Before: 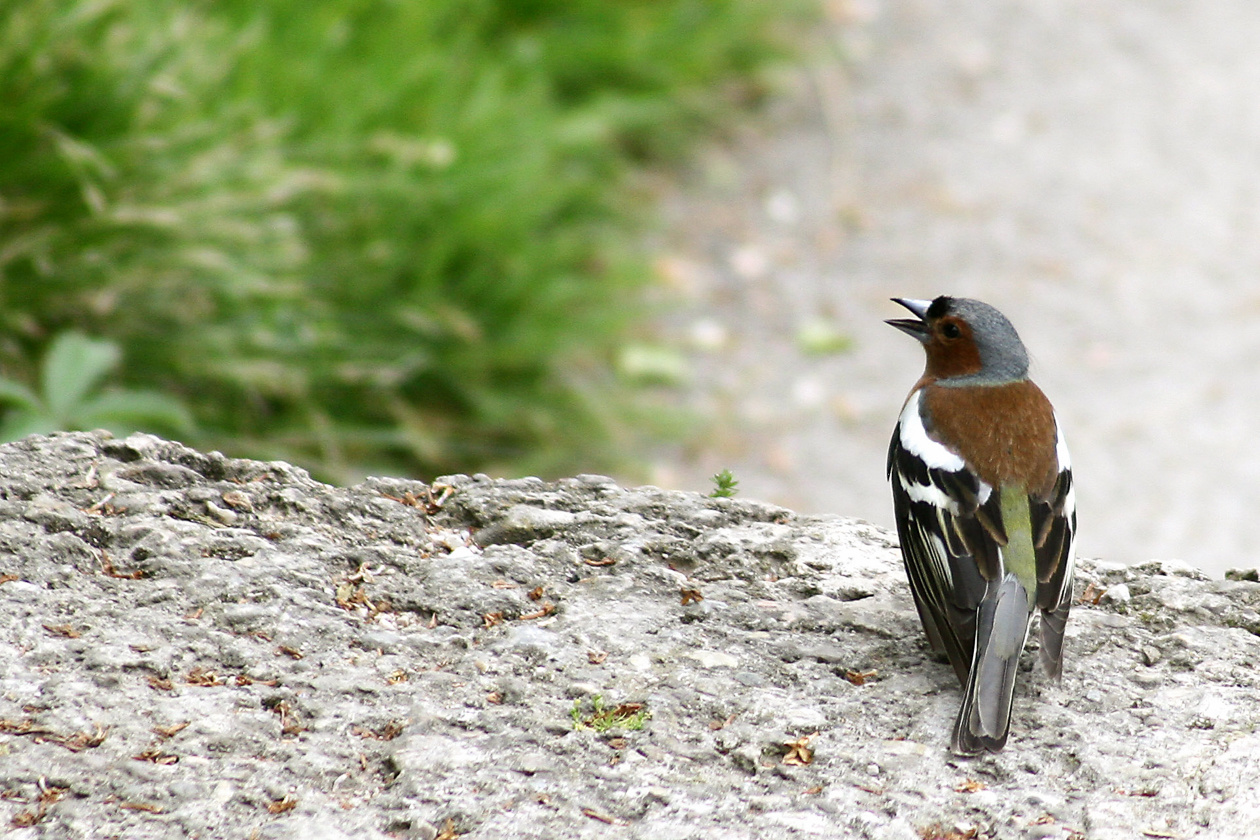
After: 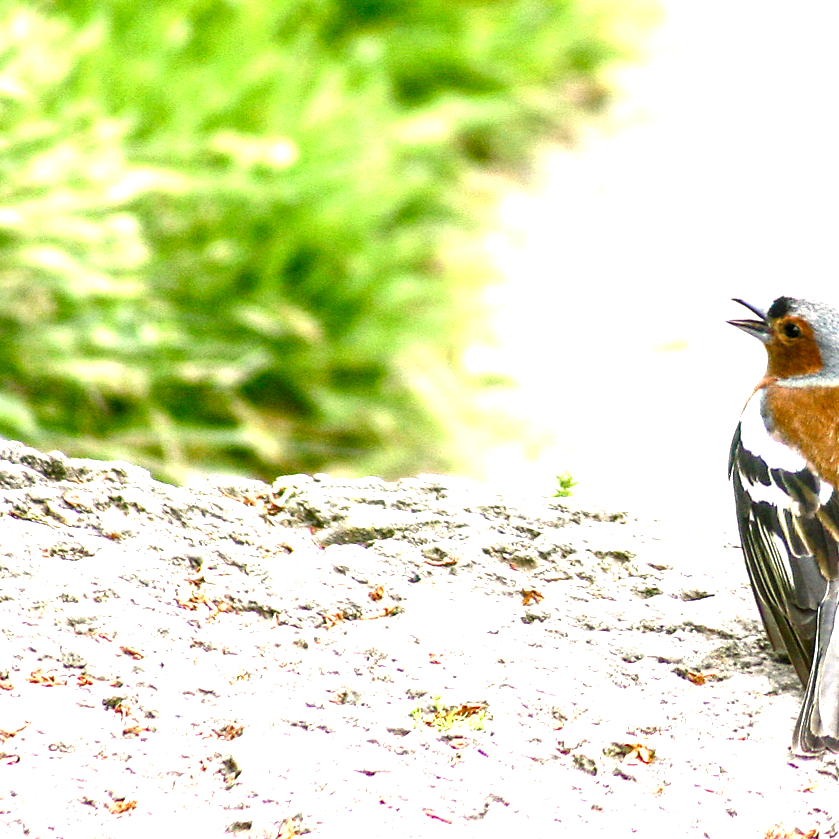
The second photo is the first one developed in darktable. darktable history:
exposure: black level correction 0, exposure 1.7 EV, compensate exposure bias true, compensate highlight preservation false
color balance rgb: shadows lift › chroma 1%, shadows lift › hue 240.84°, highlights gain › chroma 2%, highlights gain › hue 73.2°, global offset › luminance -0.5%, perceptual saturation grading › global saturation 20%, perceptual saturation grading › highlights -25%, perceptual saturation grading › shadows 50%, global vibrance 15%
local contrast: detail 150%
crop and rotate: left 12.673%, right 20.66%
